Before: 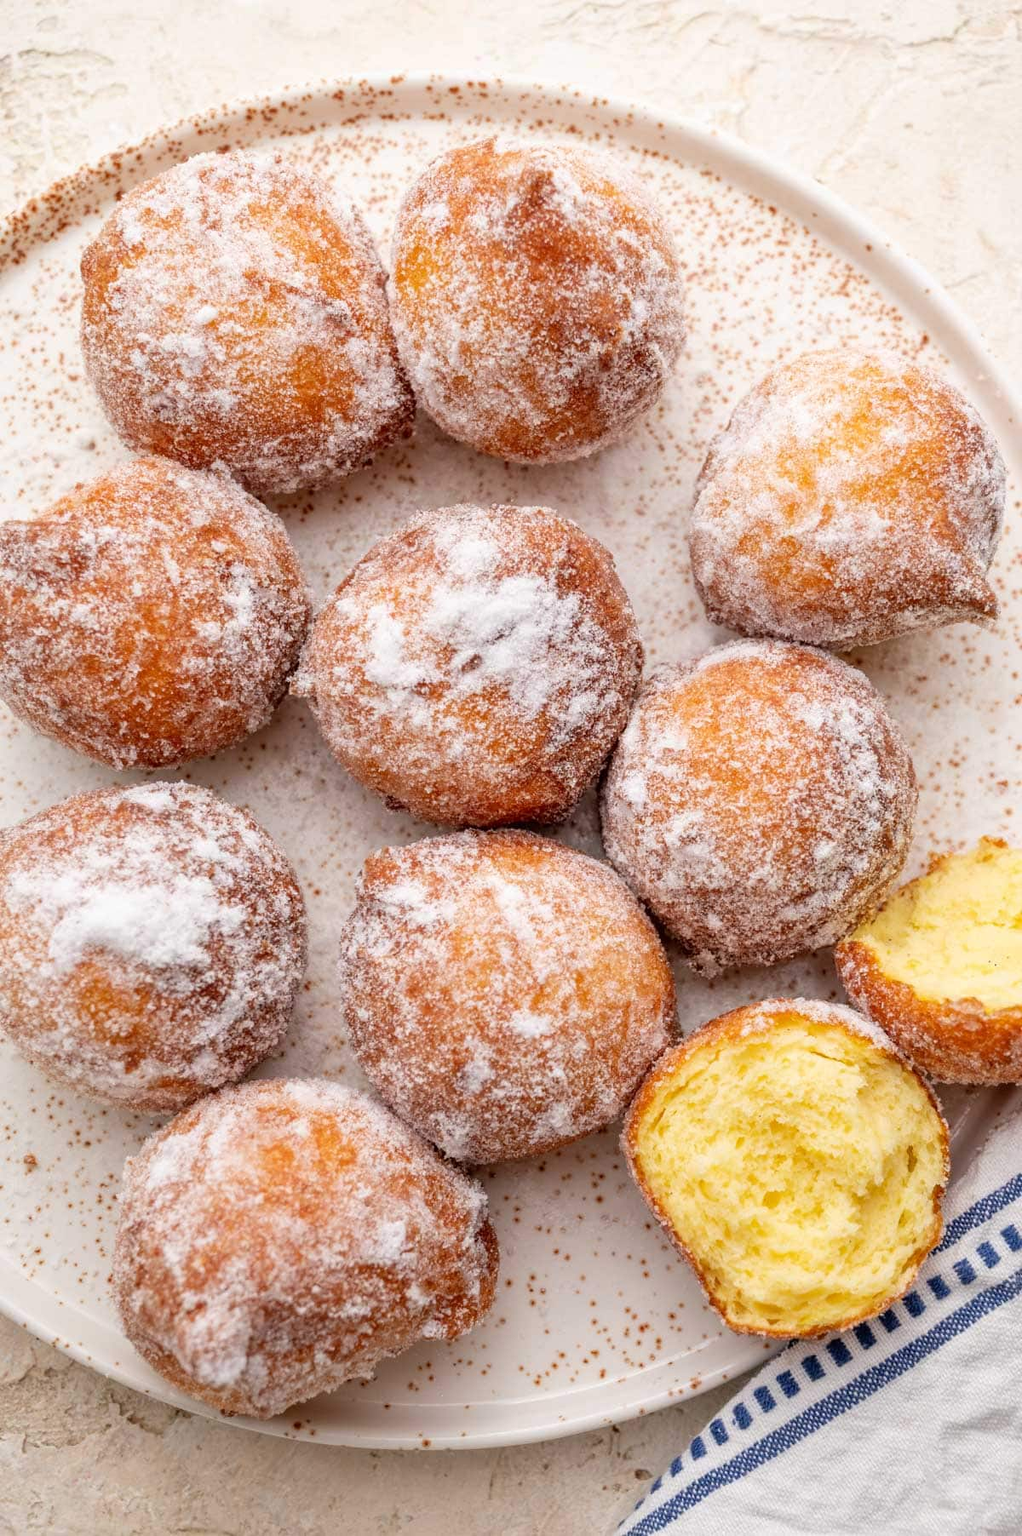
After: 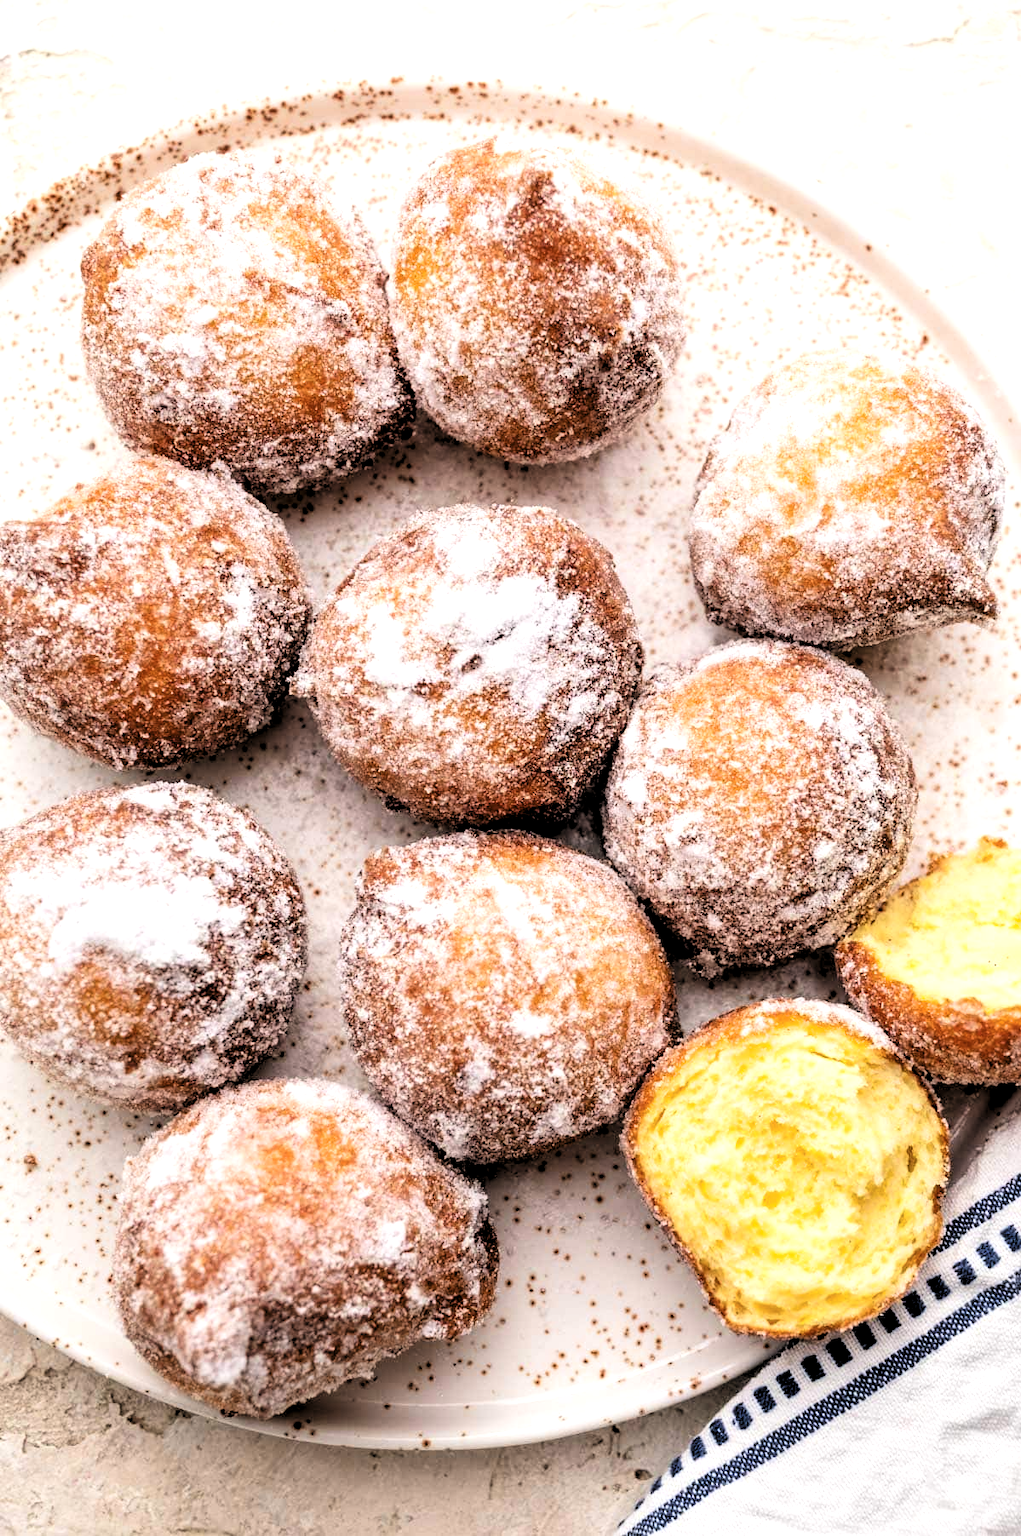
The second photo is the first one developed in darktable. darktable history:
filmic rgb: middle gray luminance 10.02%, black relative exposure -8.6 EV, white relative exposure 3.35 EV, threshold 5.99 EV, target black luminance 0%, hardness 5.2, latitude 44.55%, contrast 1.306, highlights saturation mix 5.92%, shadows ↔ highlights balance 24.49%, enable highlight reconstruction true
exposure: exposure 0.166 EV, compensate exposure bias true, compensate highlight preservation false
levels: levels [0.182, 0.542, 0.902]
